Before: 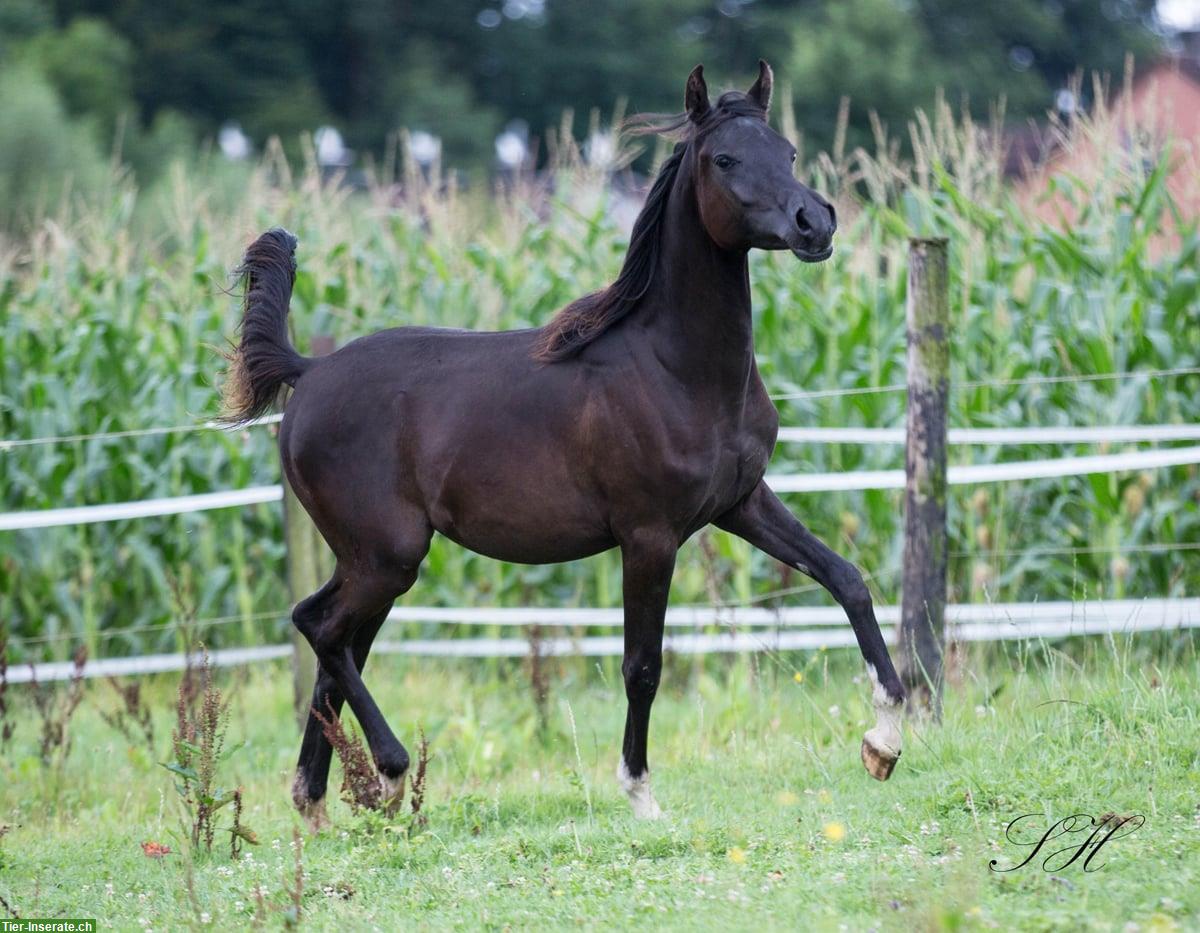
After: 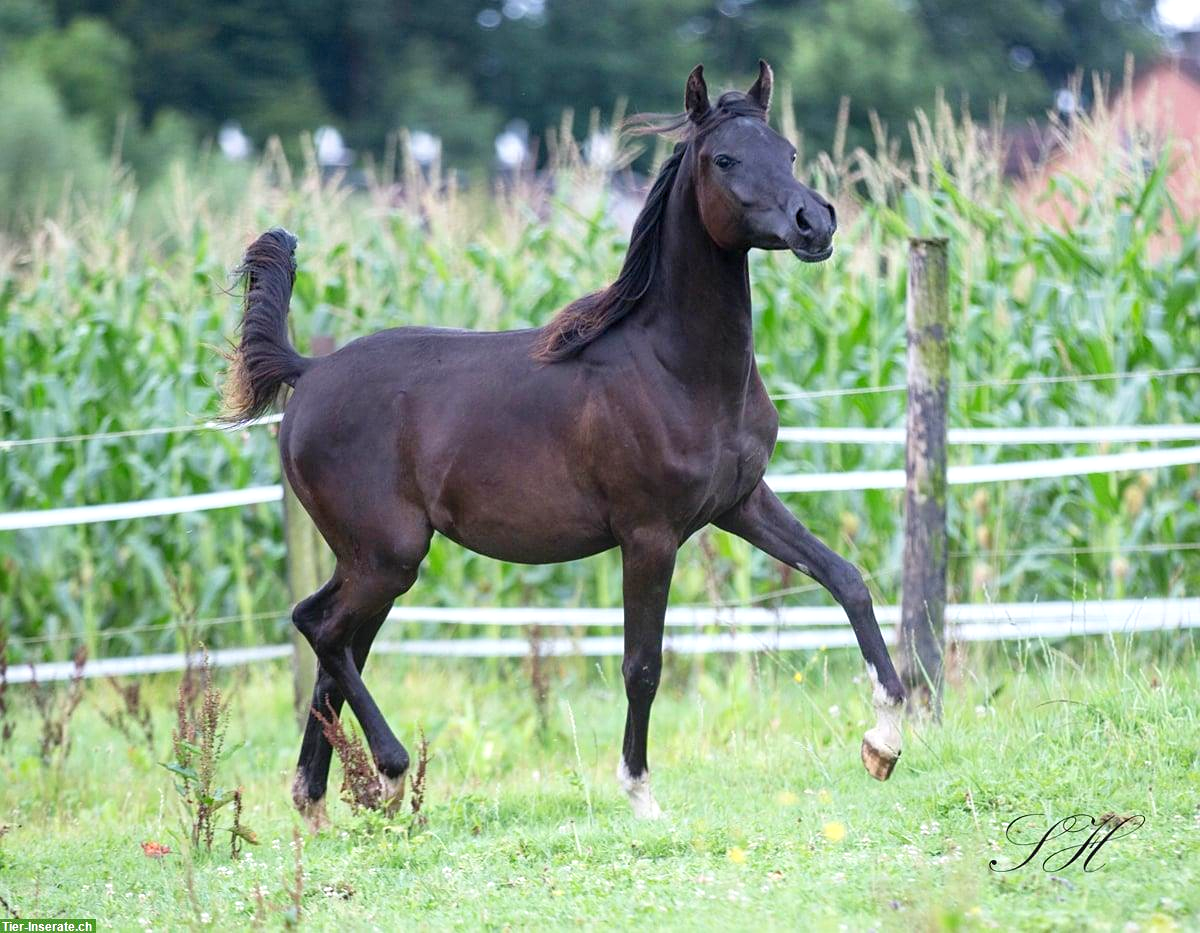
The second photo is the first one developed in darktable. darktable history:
bloom: size 13.65%, threshold 98.39%, strength 4.82%
levels: levels [0, 0.435, 0.917]
sharpen: amount 0.2
